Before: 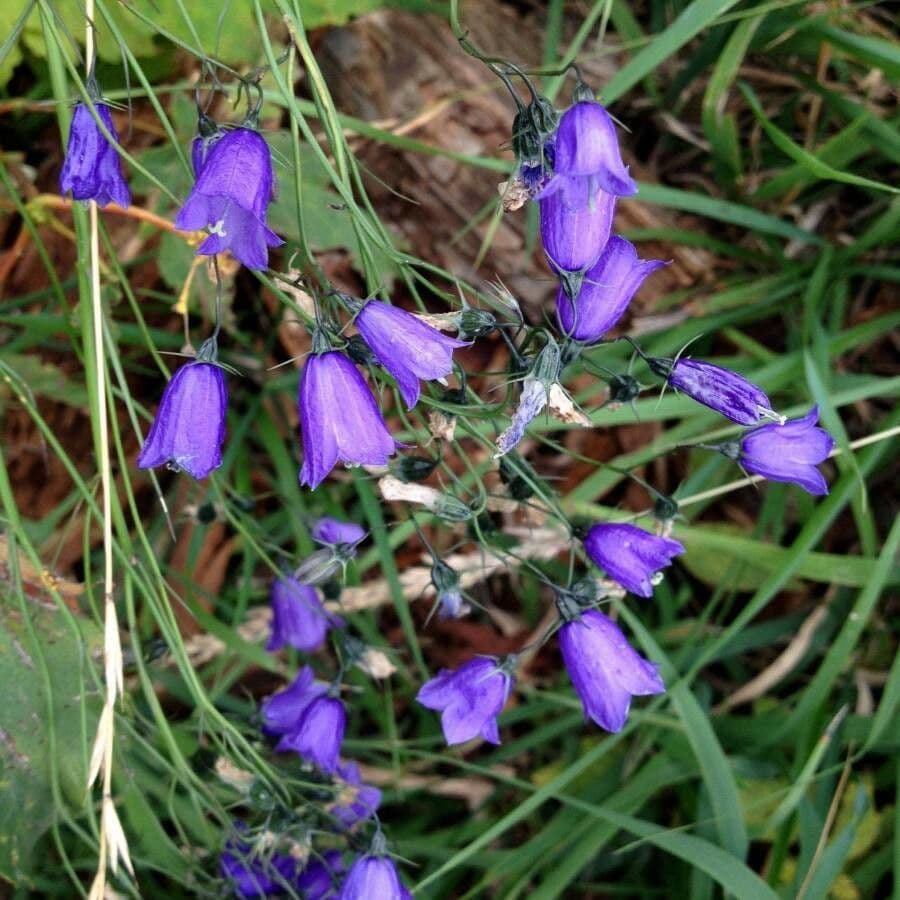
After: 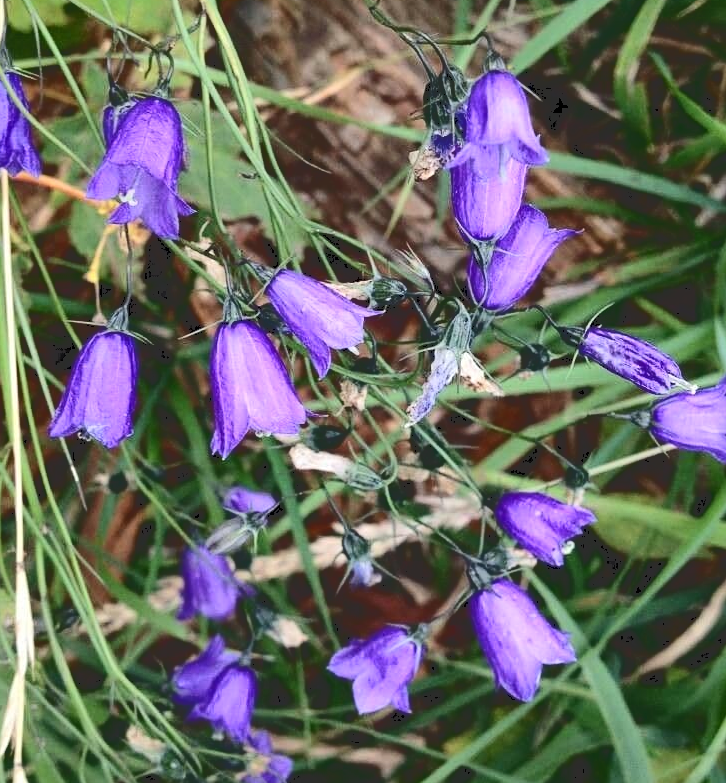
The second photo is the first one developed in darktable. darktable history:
tone curve: curves: ch0 [(0, 0) (0.003, 0.178) (0.011, 0.177) (0.025, 0.177) (0.044, 0.178) (0.069, 0.178) (0.1, 0.18) (0.136, 0.183) (0.177, 0.199) (0.224, 0.227) (0.277, 0.278) (0.335, 0.357) (0.399, 0.449) (0.468, 0.546) (0.543, 0.65) (0.623, 0.724) (0.709, 0.804) (0.801, 0.868) (0.898, 0.921) (1, 1)], color space Lab, independent channels, preserve colors none
sharpen: amount 0.217
crop: left 9.906%, top 3.5%, right 9.208%, bottom 9.463%
